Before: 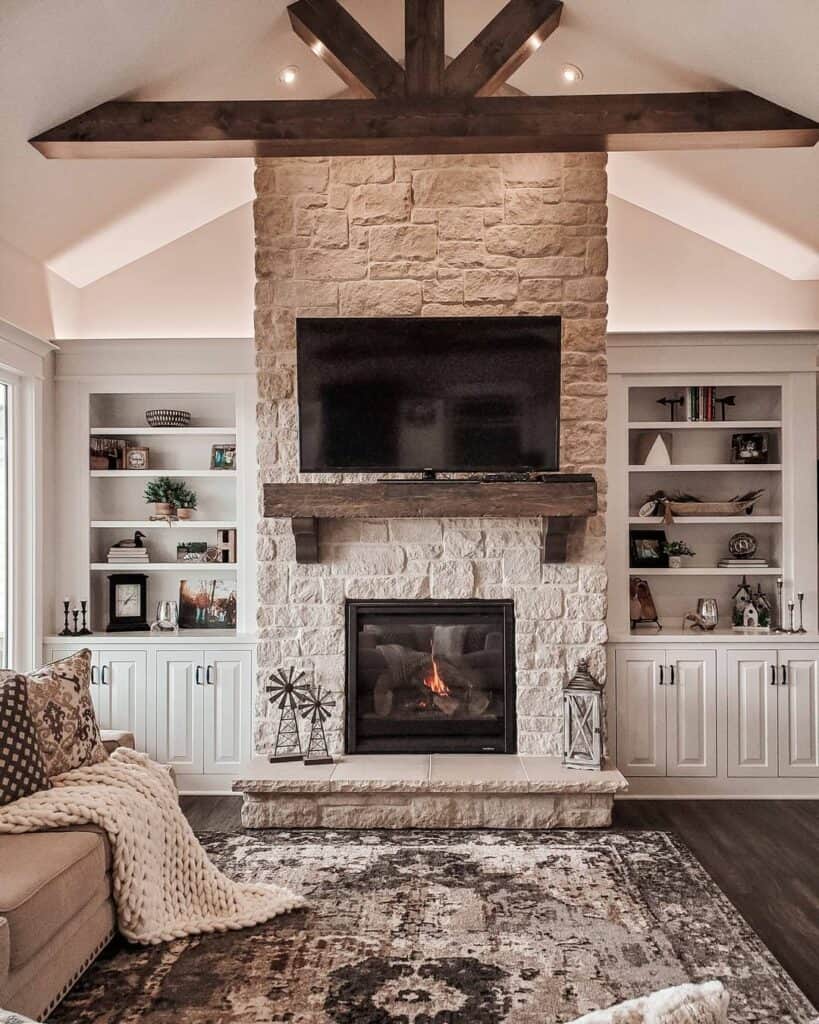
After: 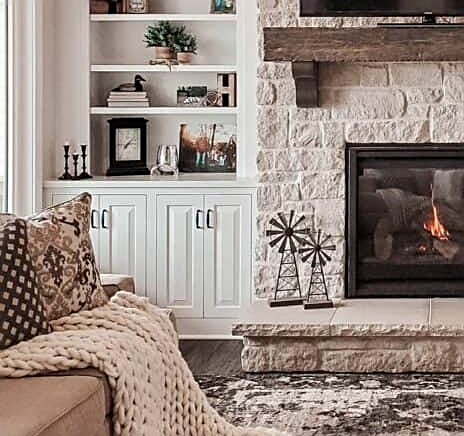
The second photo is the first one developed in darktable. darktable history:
crop: top 44.569%, right 43.255%, bottom 12.783%
sharpen: on, module defaults
